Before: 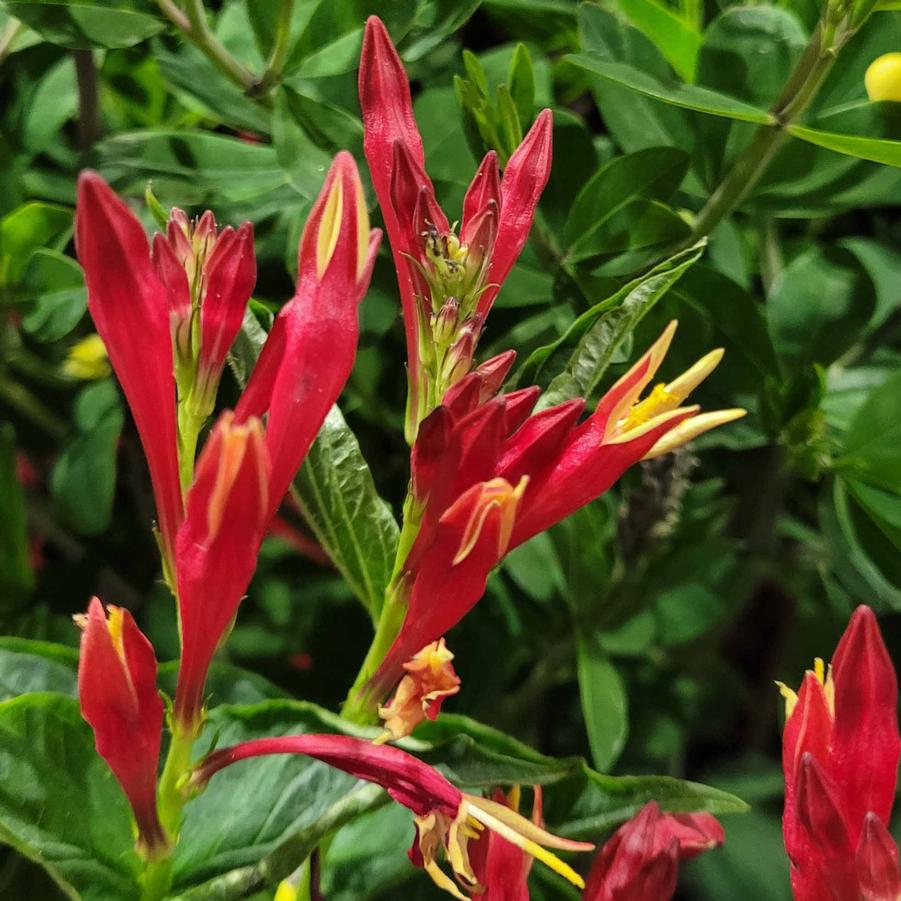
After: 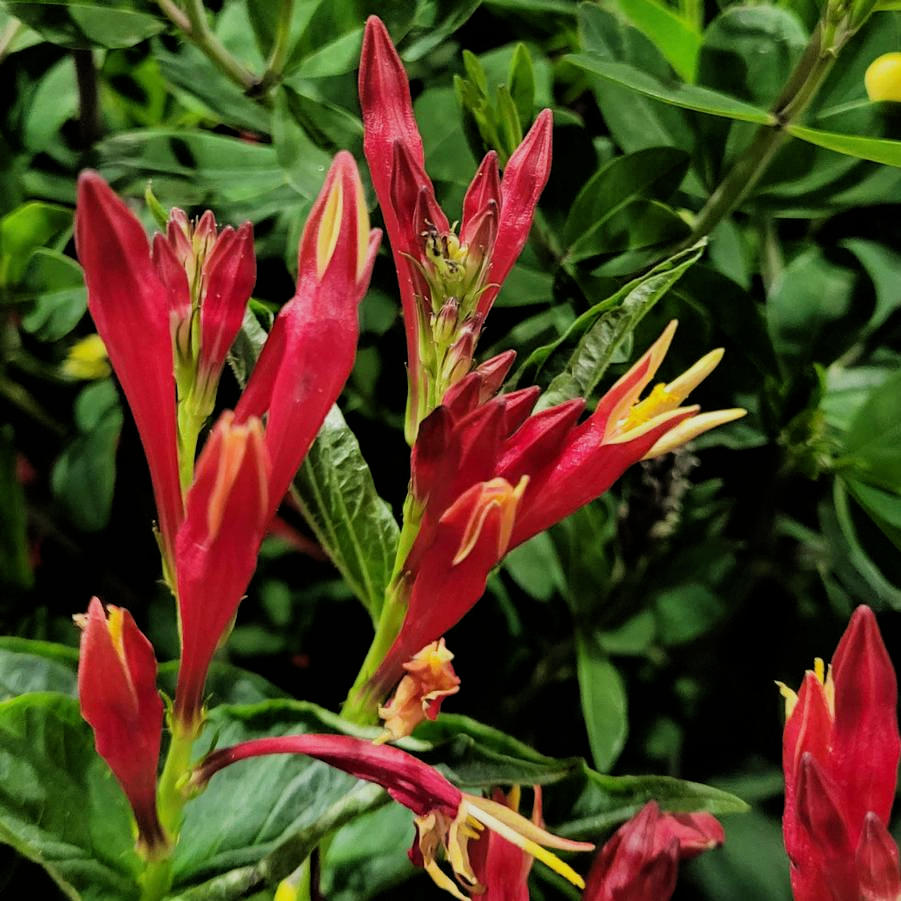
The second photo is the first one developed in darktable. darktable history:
filmic rgb: black relative exposure -5.05 EV, white relative exposure 3.99 EV, hardness 2.9, contrast 1.185, highlights saturation mix -28.99%
